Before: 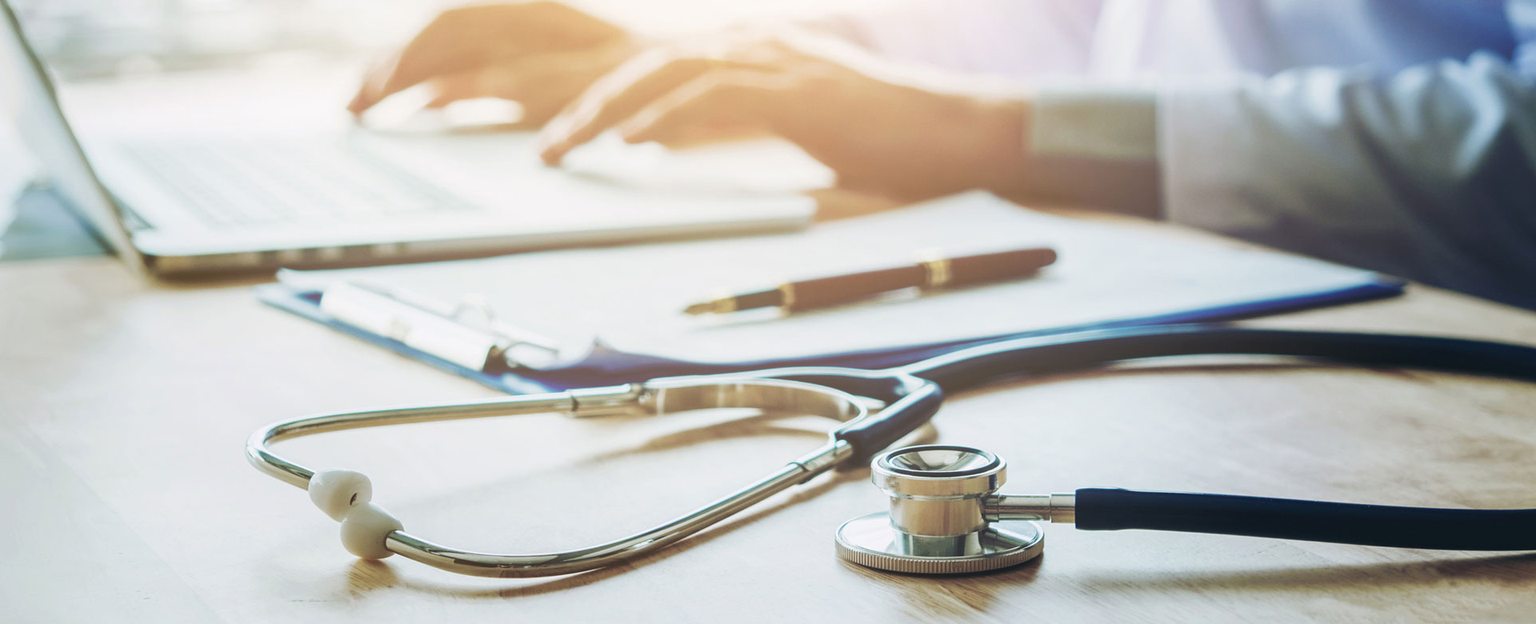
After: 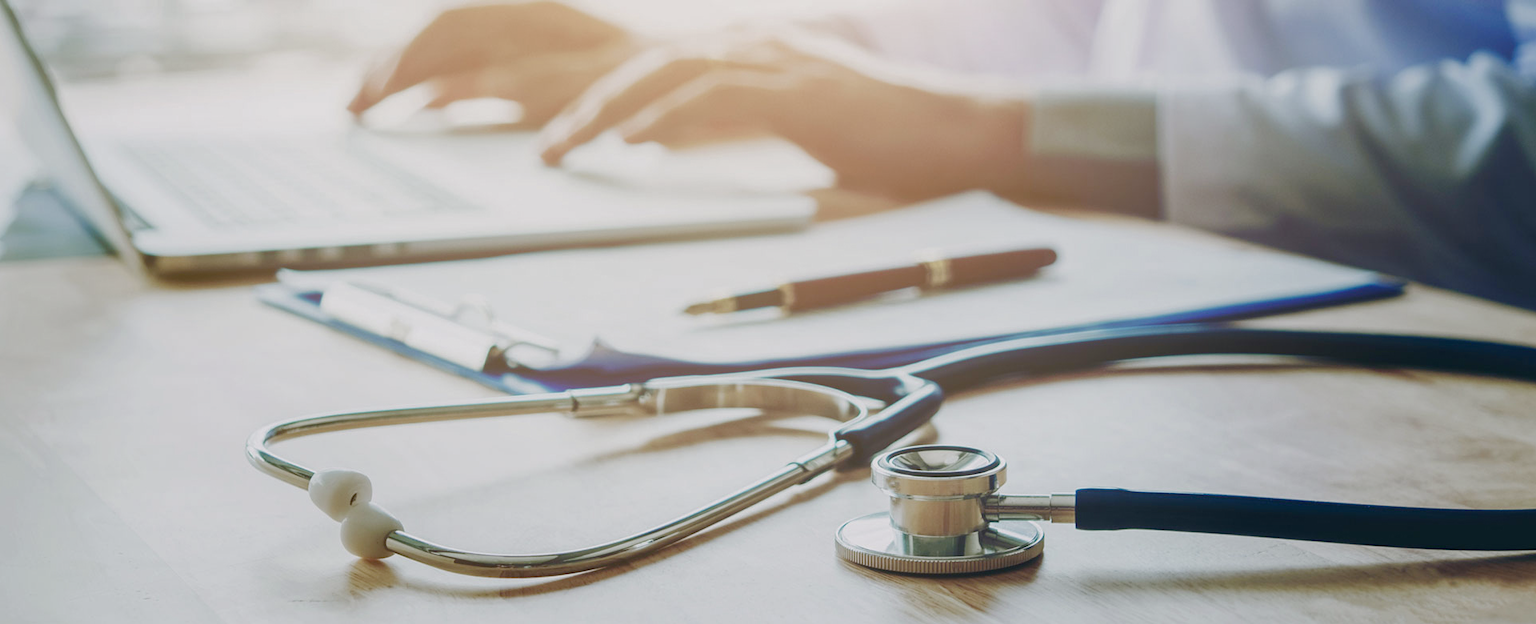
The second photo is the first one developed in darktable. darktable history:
base curve: curves: ch0 [(0, 0) (0.74, 0.67) (1, 1)]
color balance rgb: shadows lift › chroma 1%, shadows lift › hue 113°, highlights gain › chroma 0.2%, highlights gain › hue 333°, perceptual saturation grading › global saturation 20%, perceptual saturation grading › highlights -50%, perceptual saturation grading › shadows 25%, contrast -10%
